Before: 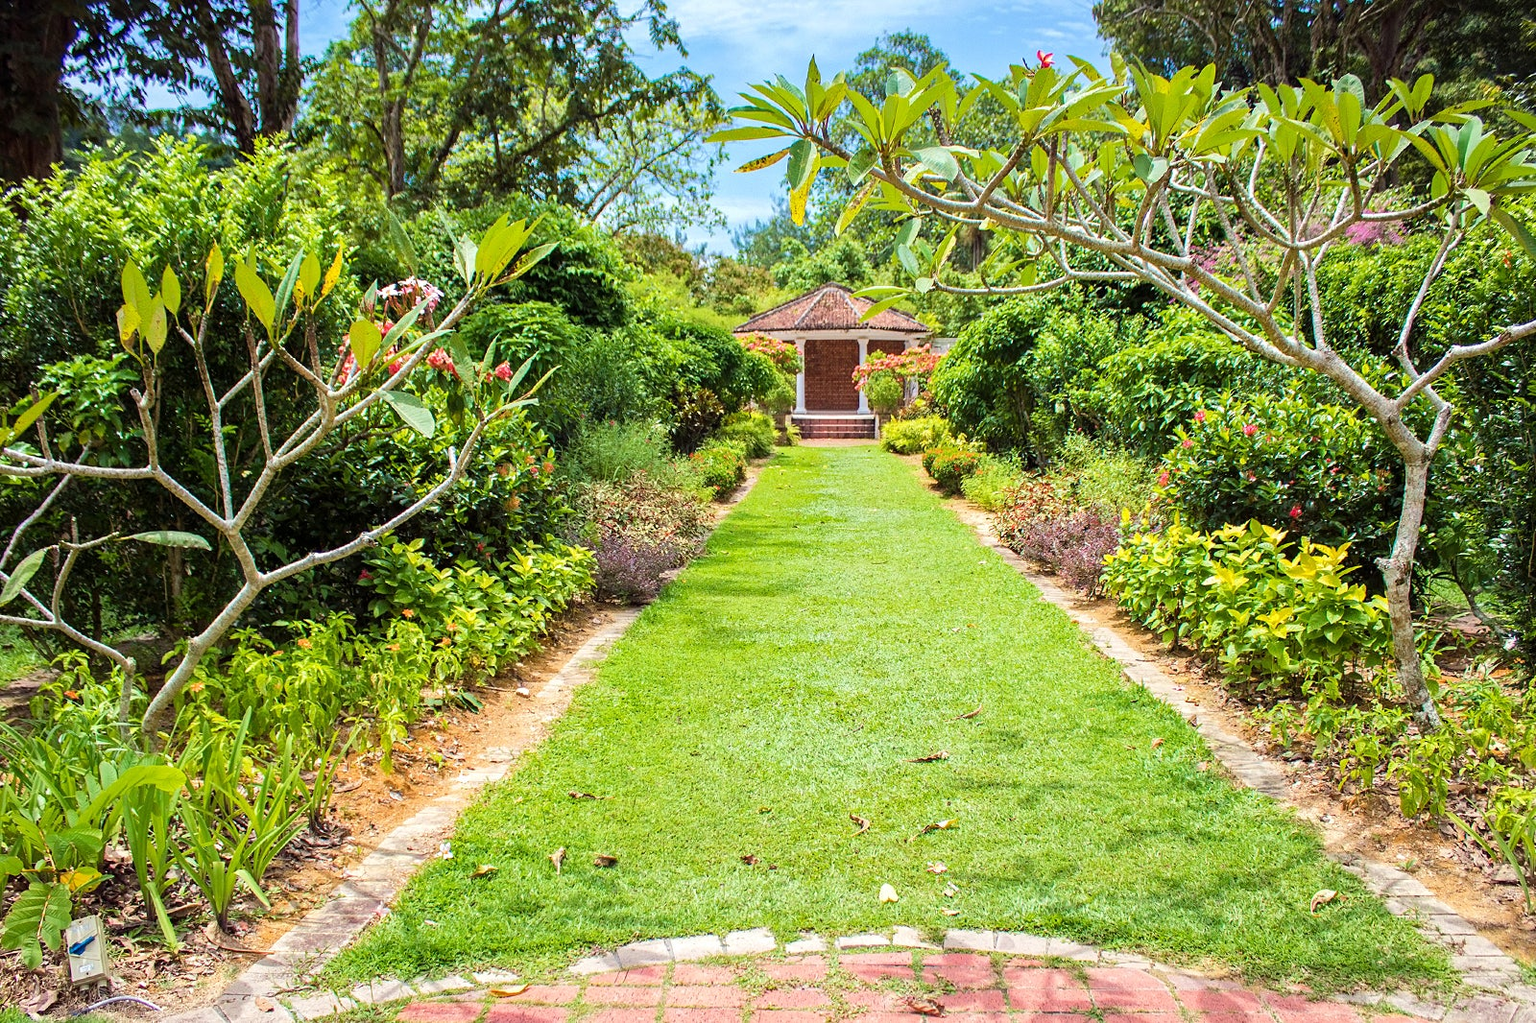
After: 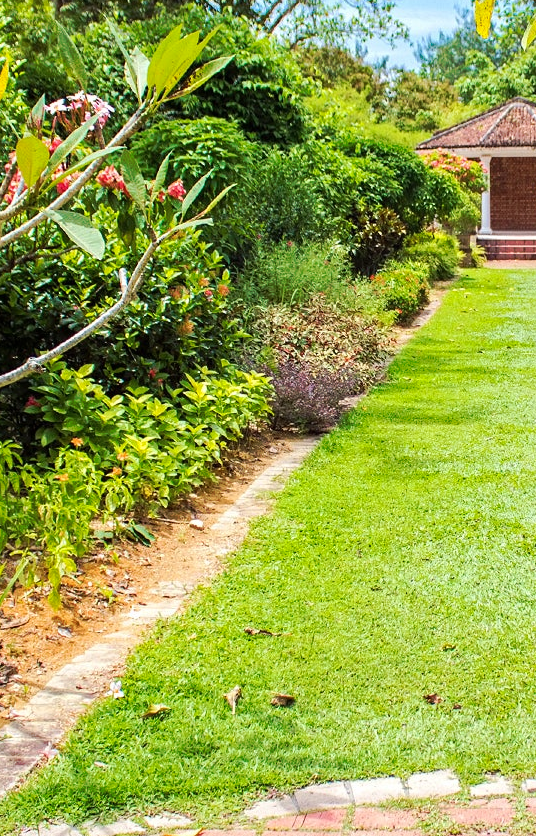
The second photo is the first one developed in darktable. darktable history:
crop and rotate: left 21.77%, top 18.528%, right 44.676%, bottom 2.997%
tone curve: curves: ch0 [(0, 0) (0.003, 0.003) (0.011, 0.011) (0.025, 0.024) (0.044, 0.042) (0.069, 0.066) (0.1, 0.095) (0.136, 0.129) (0.177, 0.169) (0.224, 0.214) (0.277, 0.264) (0.335, 0.319) (0.399, 0.38) (0.468, 0.446) (0.543, 0.558) (0.623, 0.636) (0.709, 0.719) (0.801, 0.807) (0.898, 0.901) (1, 1)], preserve colors none
